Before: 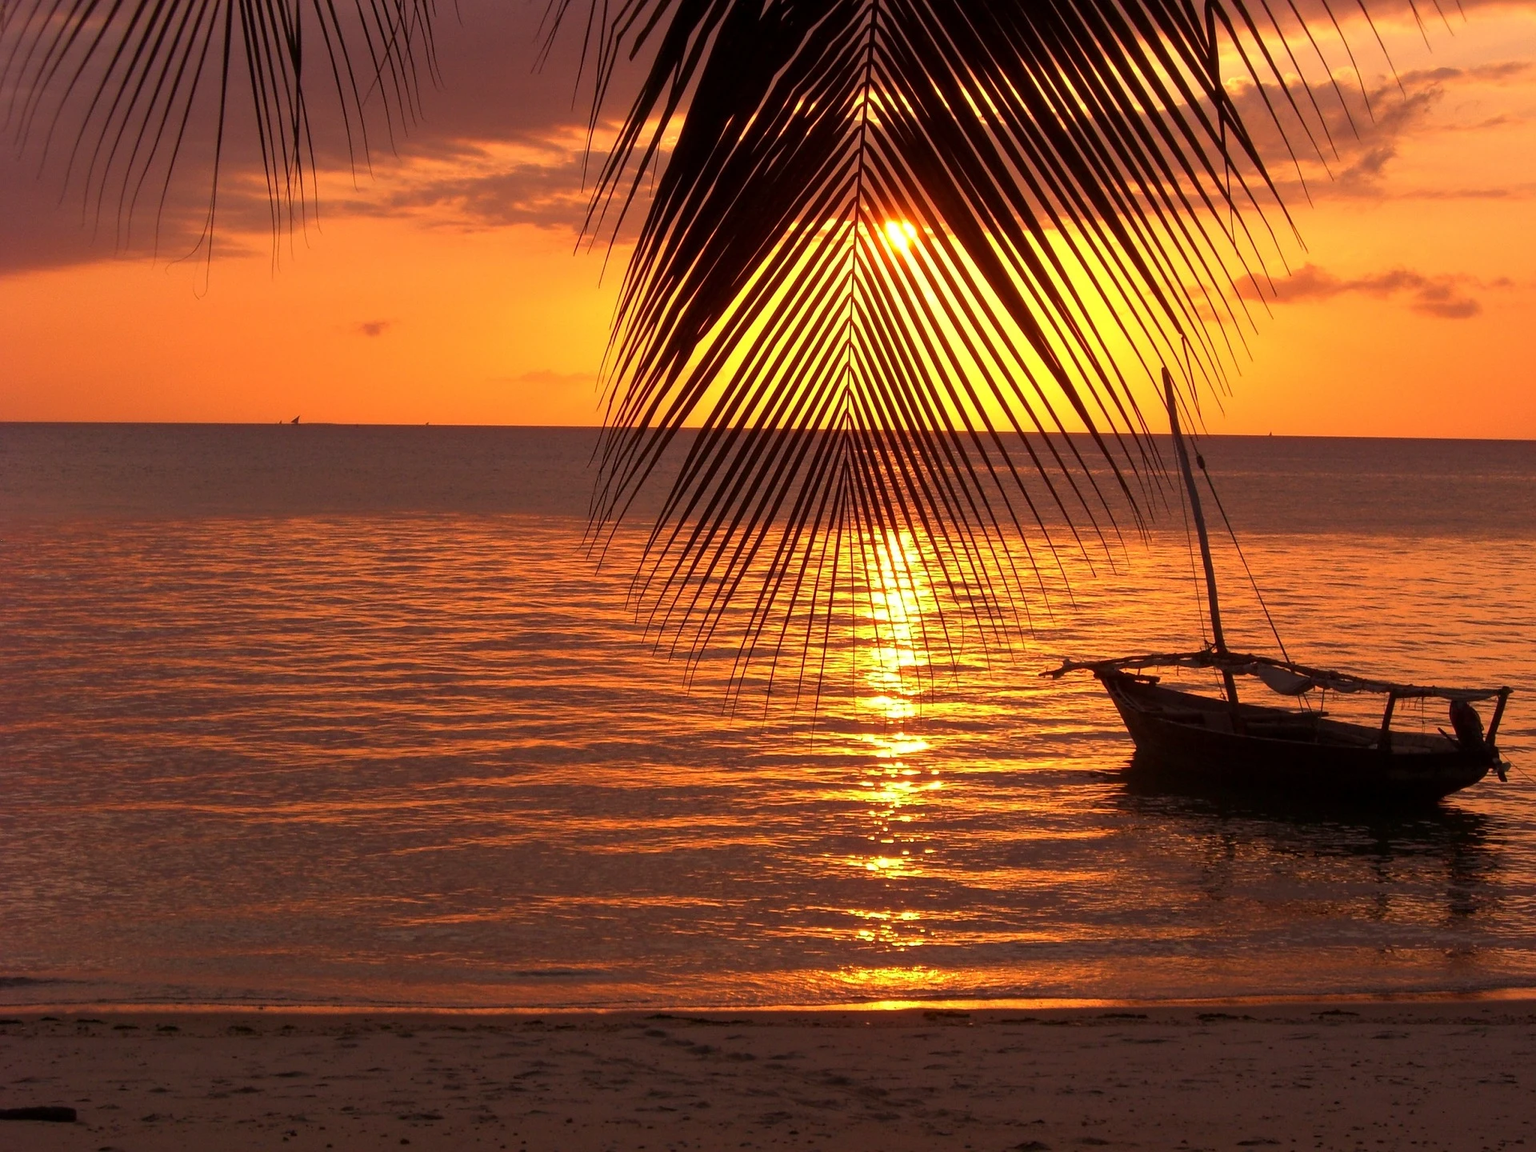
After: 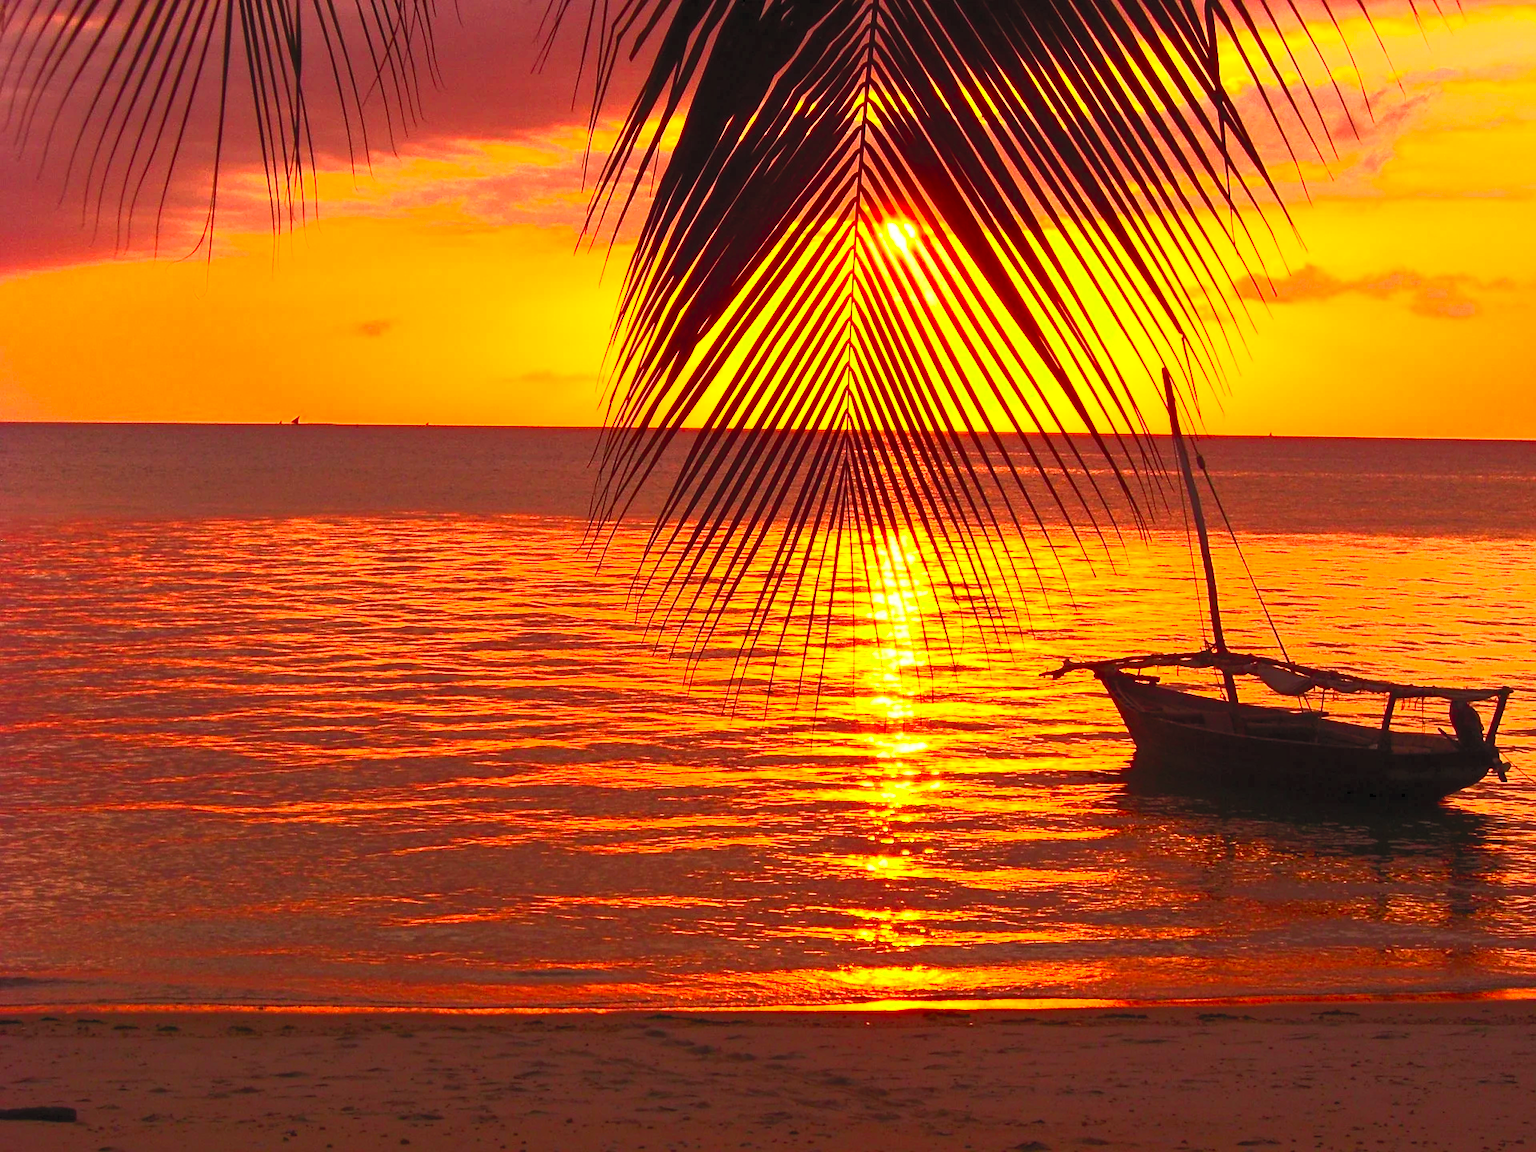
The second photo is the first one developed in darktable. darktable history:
contrast brightness saturation: contrast 0.992, brightness 0.986, saturation 0.981
